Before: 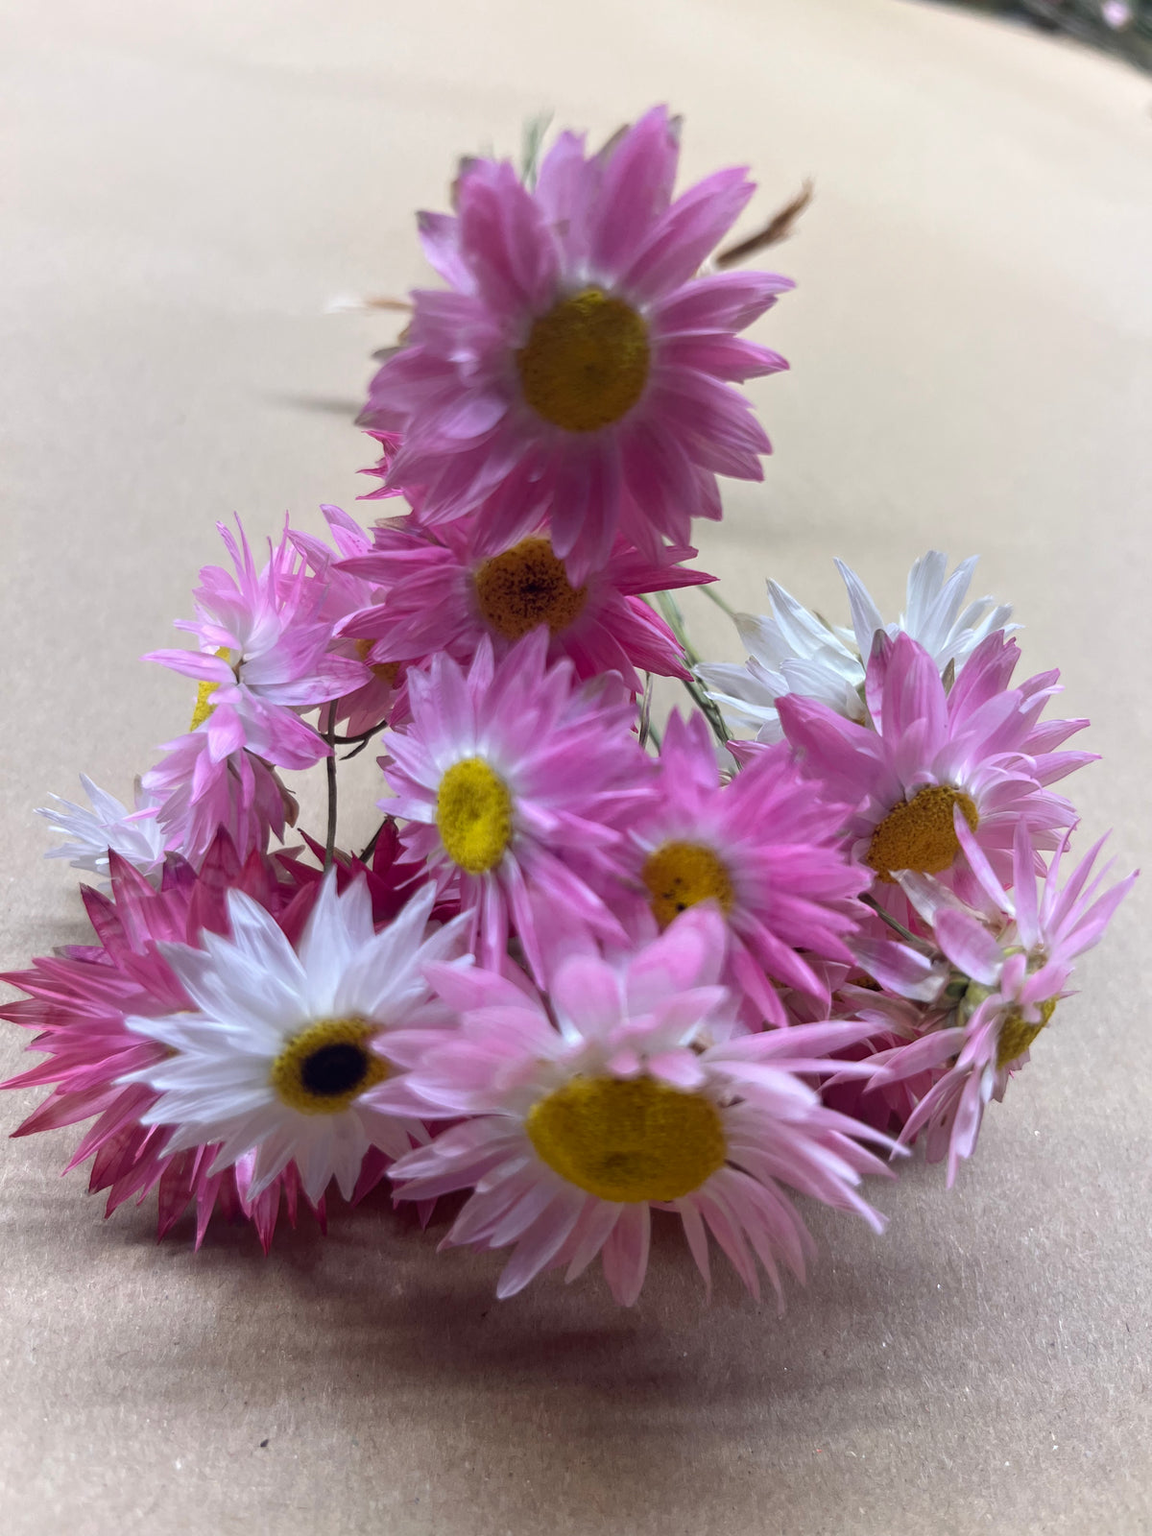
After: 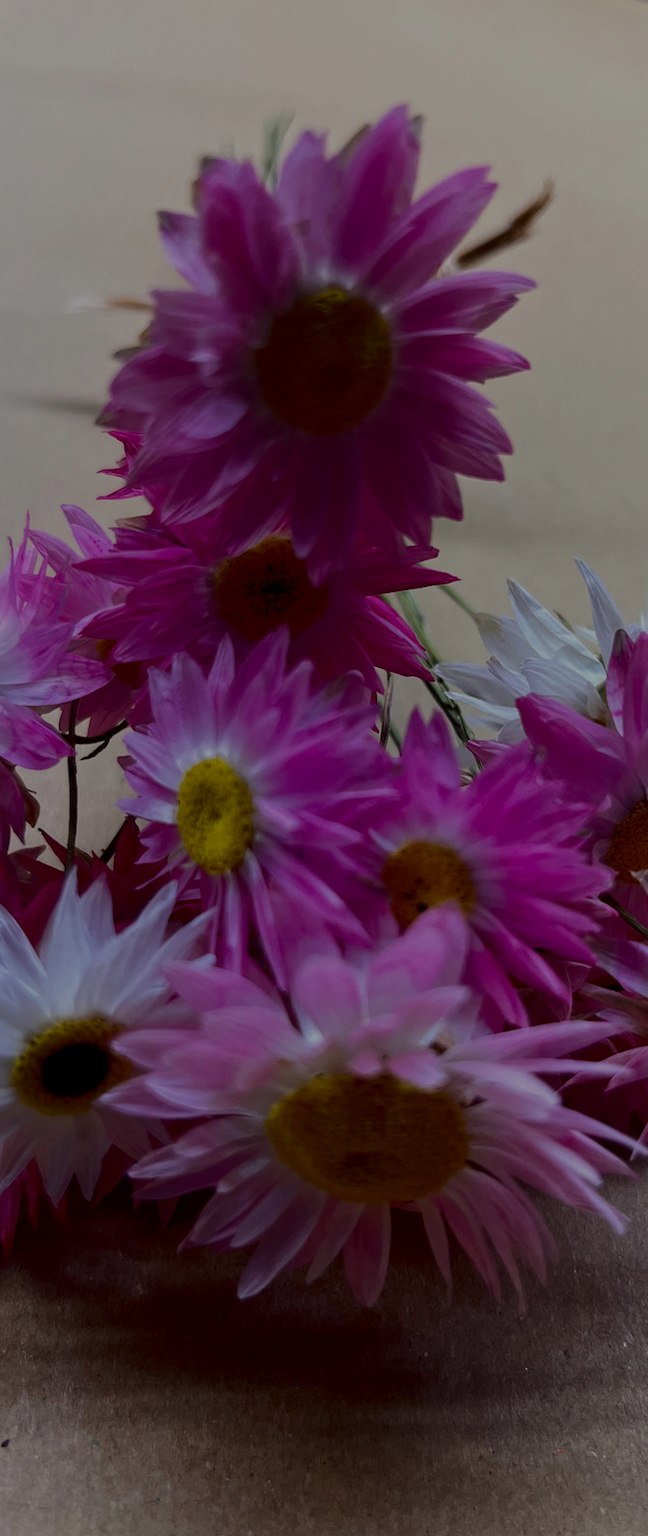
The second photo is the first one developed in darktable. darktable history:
filmic rgb: black relative exposure -6.15 EV, white relative exposure 6.96 EV, hardness 2.23, color science v6 (2022)
crop and rotate: left 22.516%, right 21.234%
contrast brightness saturation: brightness -0.52
